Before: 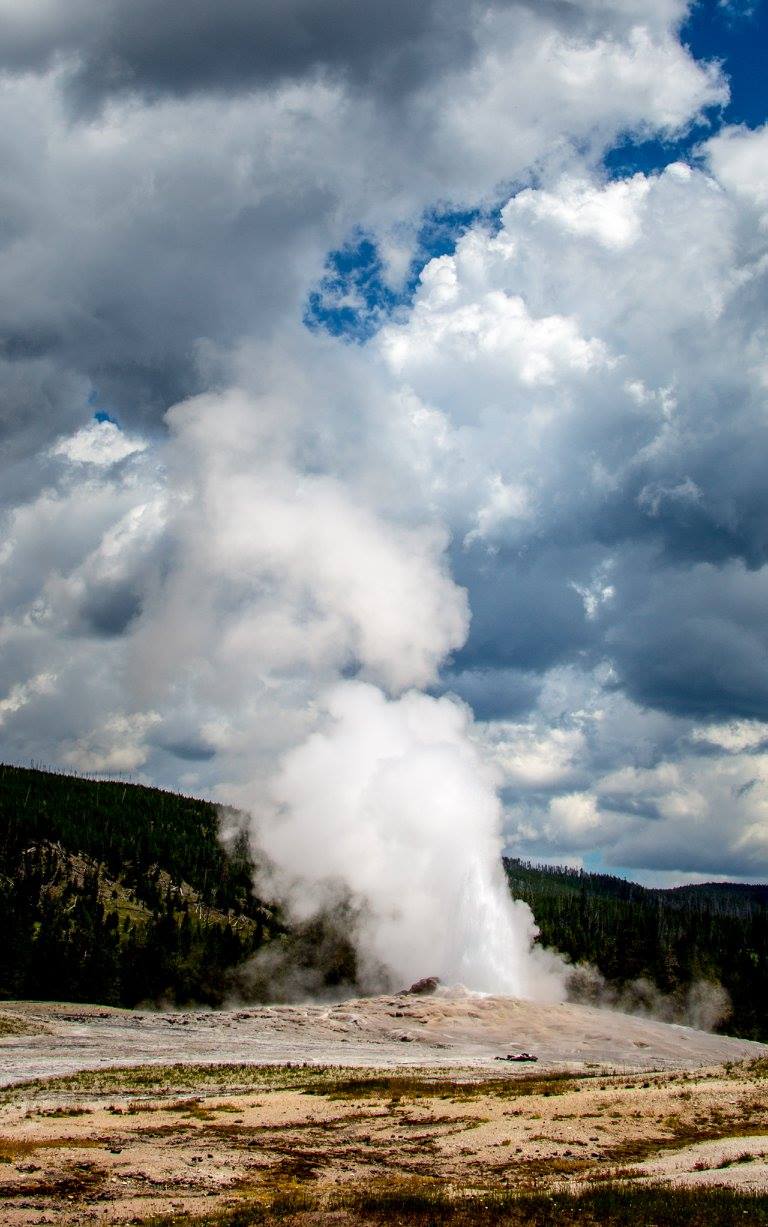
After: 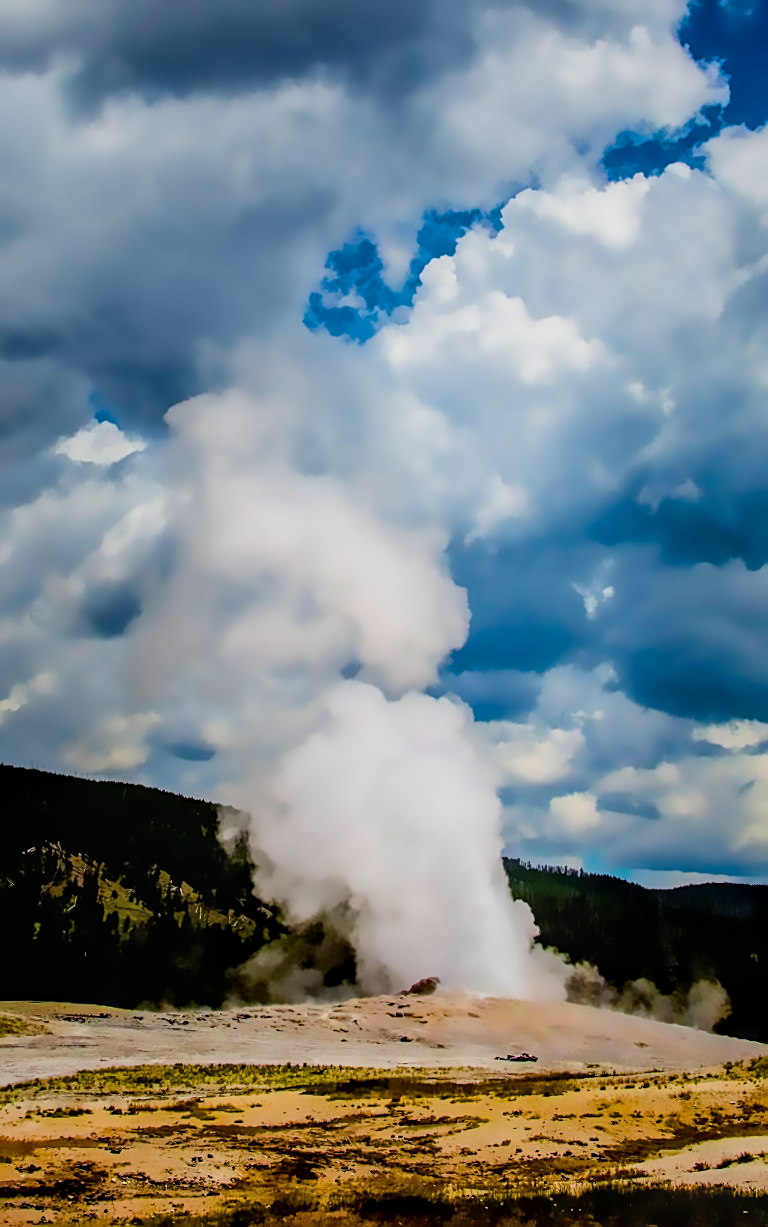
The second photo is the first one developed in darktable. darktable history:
astrophoto denoise: patch size 1, strength 100%, luma 100%
sharpen: on, module defaults
local contrast: on, module defaults
filmic rgb: hardness 4.17
color balance rgb: linear chroma grading › global chroma 23.15%, perceptual saturation grading › global saturation 28.7%, perceptual saturation grading › mid-tones 12.04%, perceptual saturation grading › shadows 10.19%, global vibrance 22.22%
